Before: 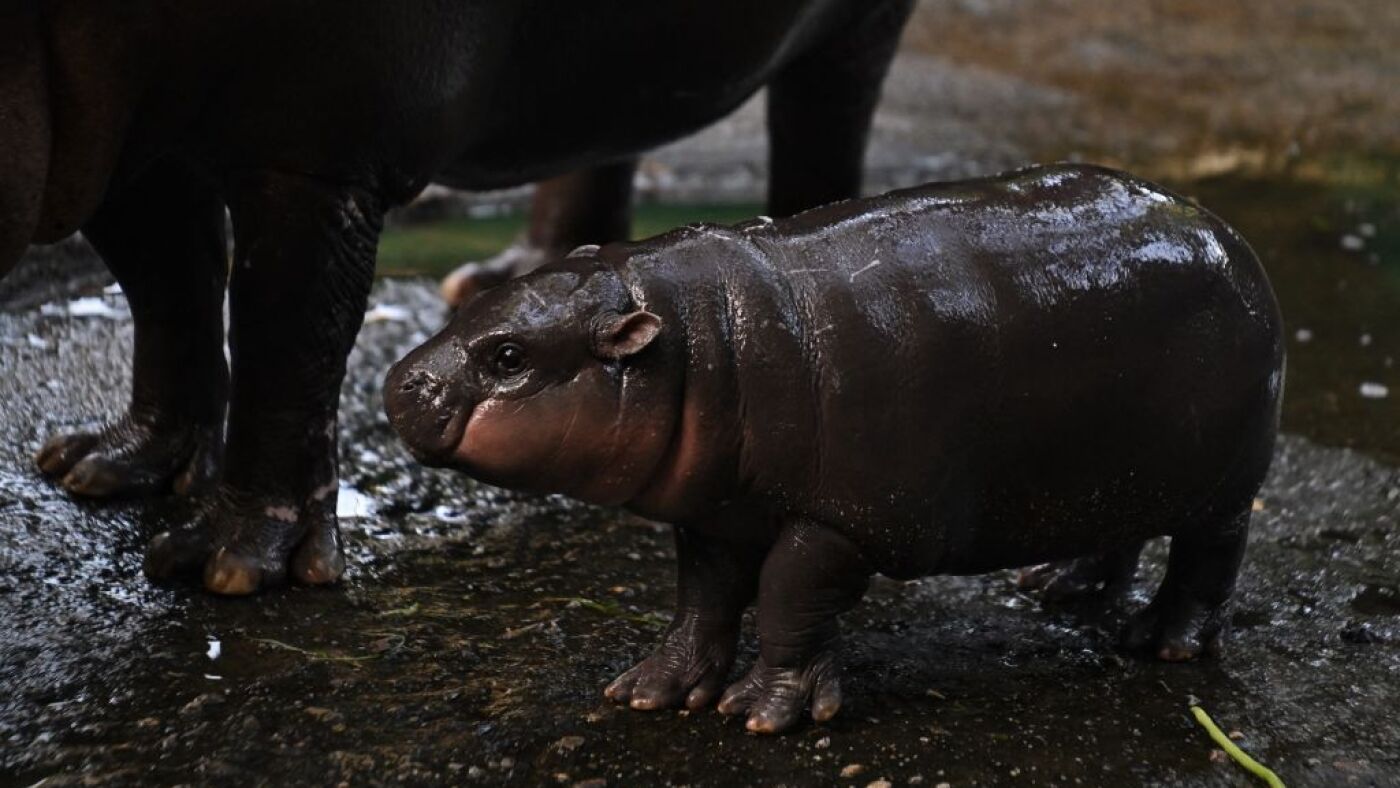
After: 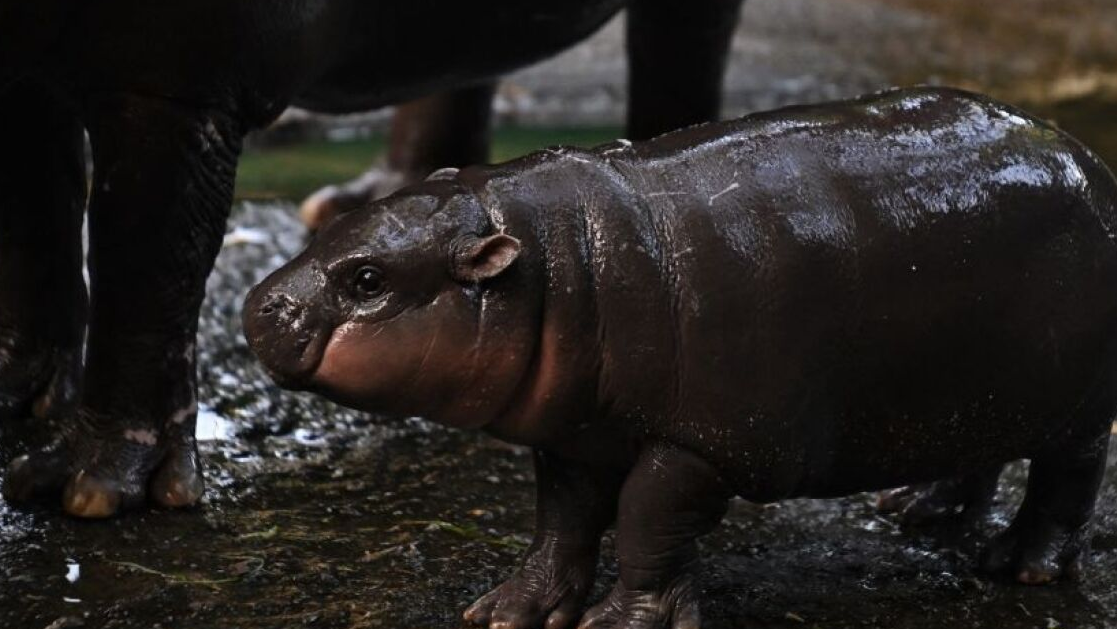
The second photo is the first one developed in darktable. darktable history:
crop and rotate: left 10.126%, top 9.869%, right 10.068%, bottom 10.298%
